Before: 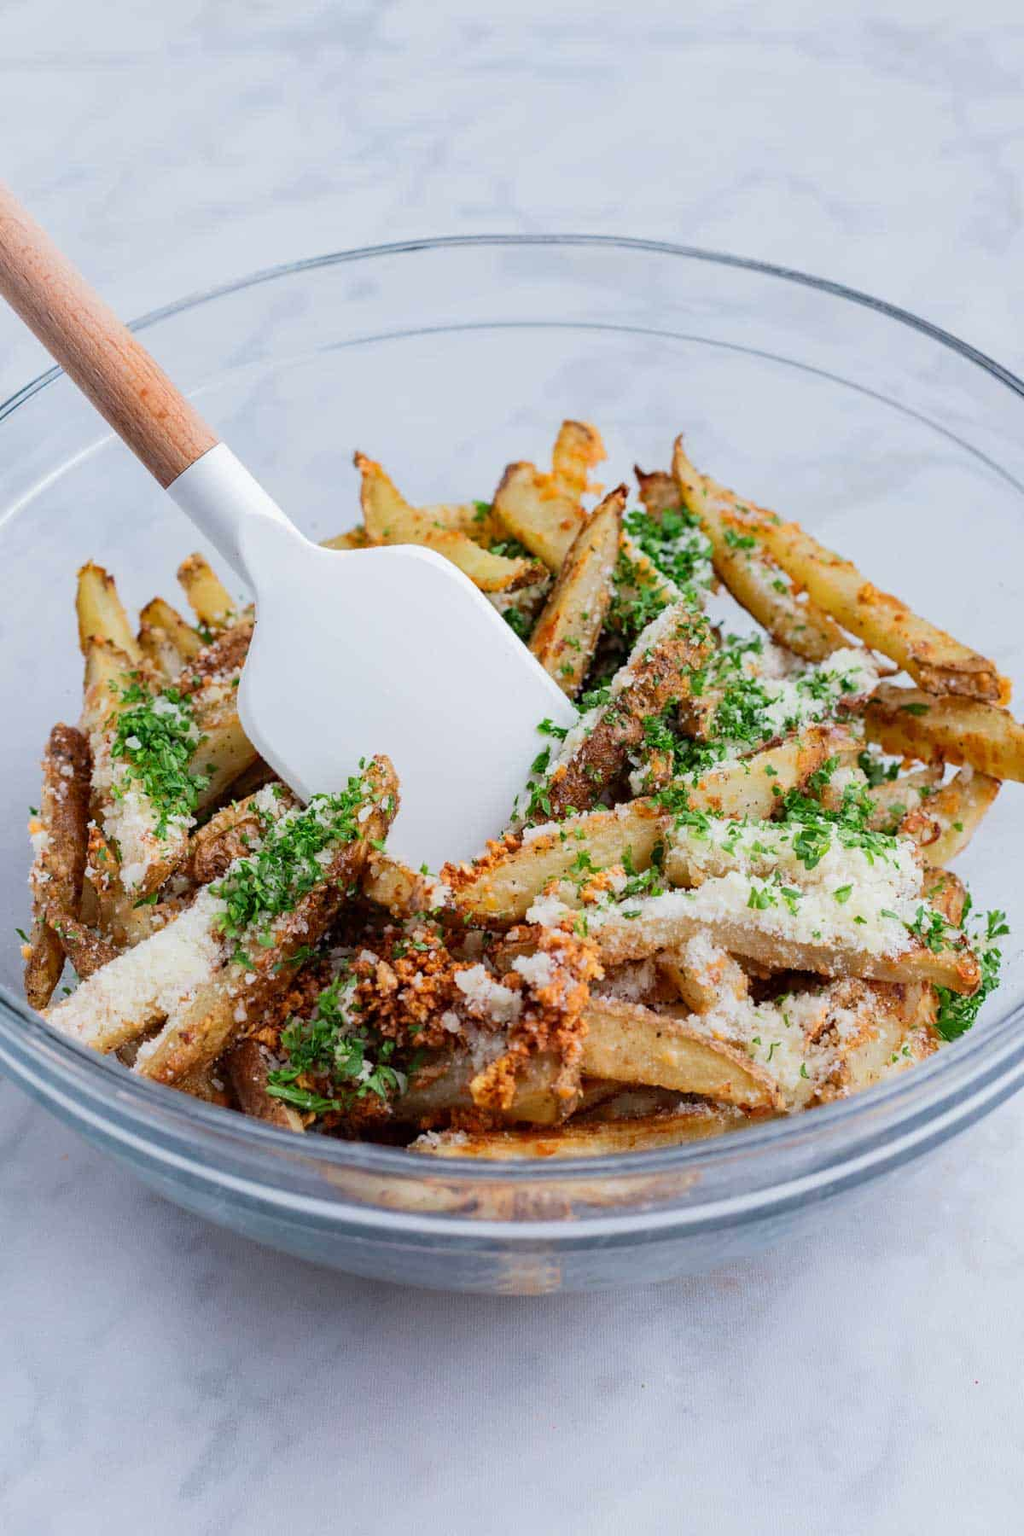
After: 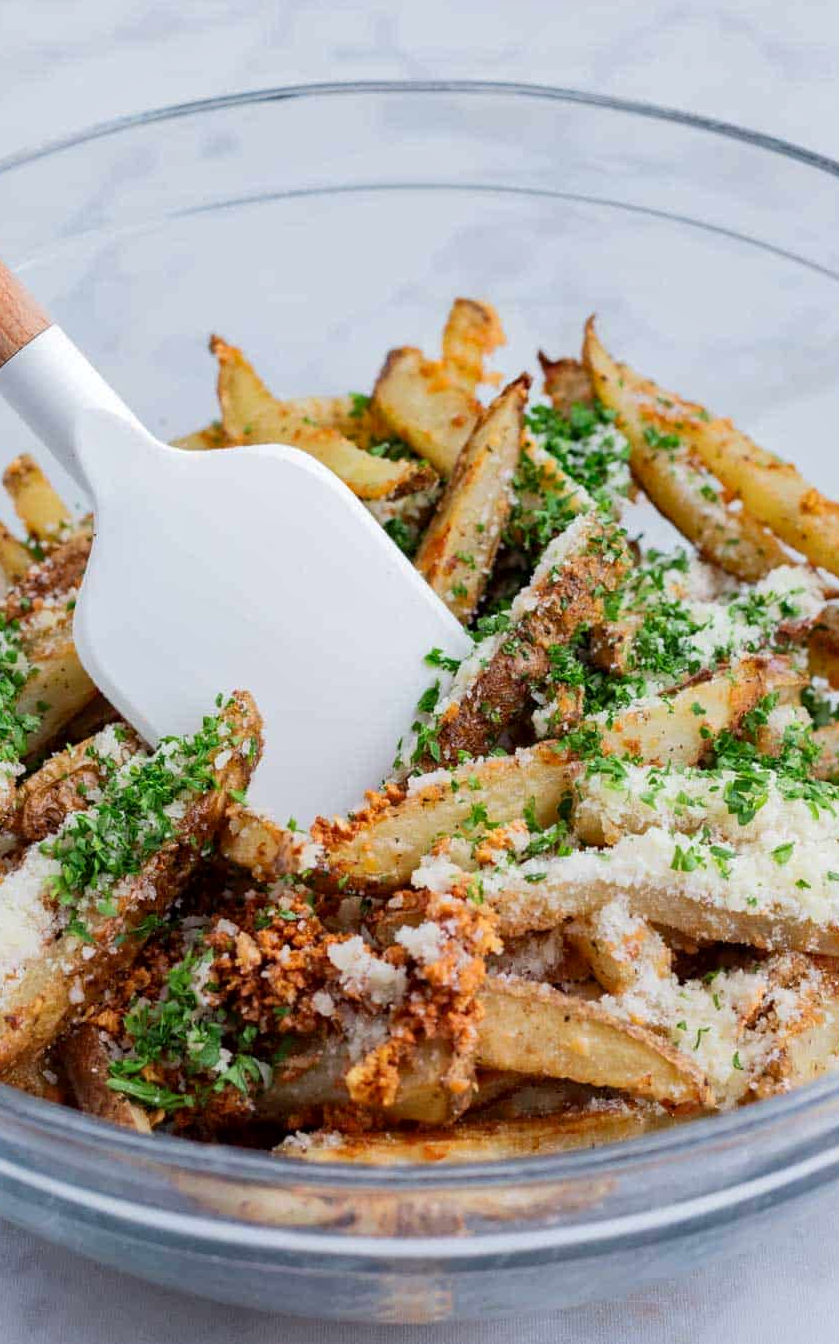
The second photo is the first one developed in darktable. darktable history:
local contrast: mode bilateral grid, contrast 20, coarseness 50, detail 120%, midtone range 0.2
crop and rotate: left 17.156%, top 10.812%, right 12.924%, bottom 14.52%
tone equalizer: -8 EV 0.072 EV, edges refinement/feathering 500, mask exposure compensation -1.57 EV, preserve details no
